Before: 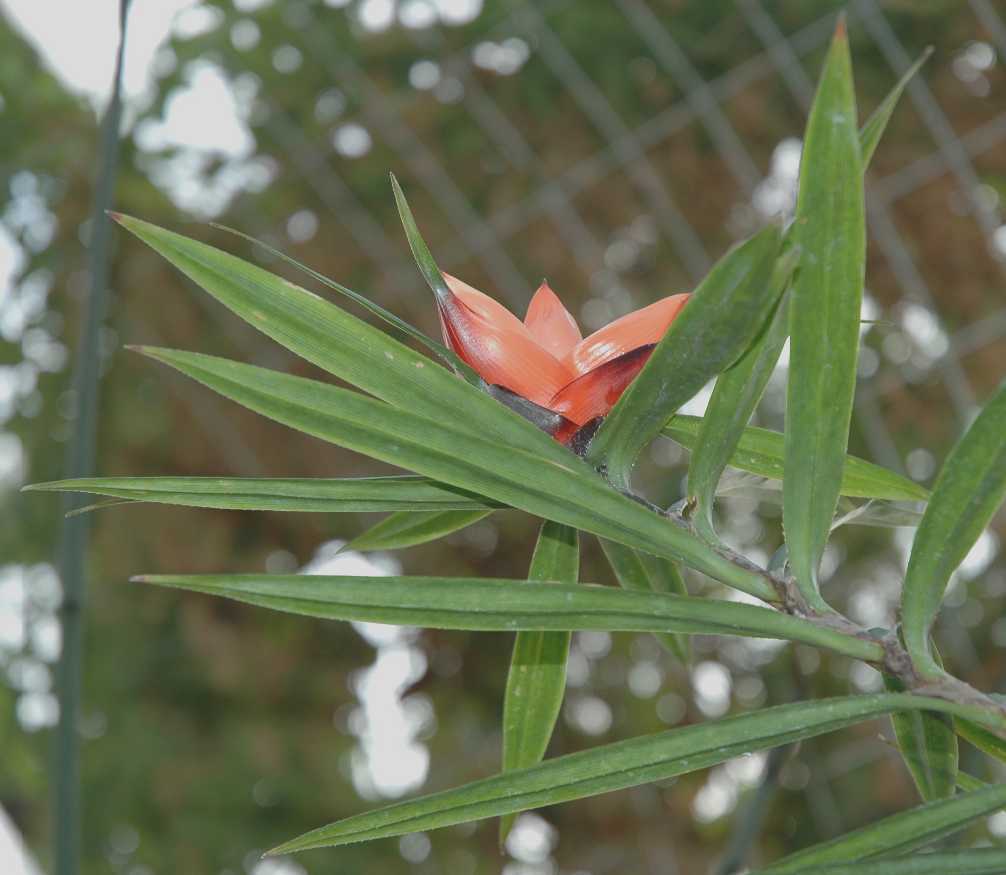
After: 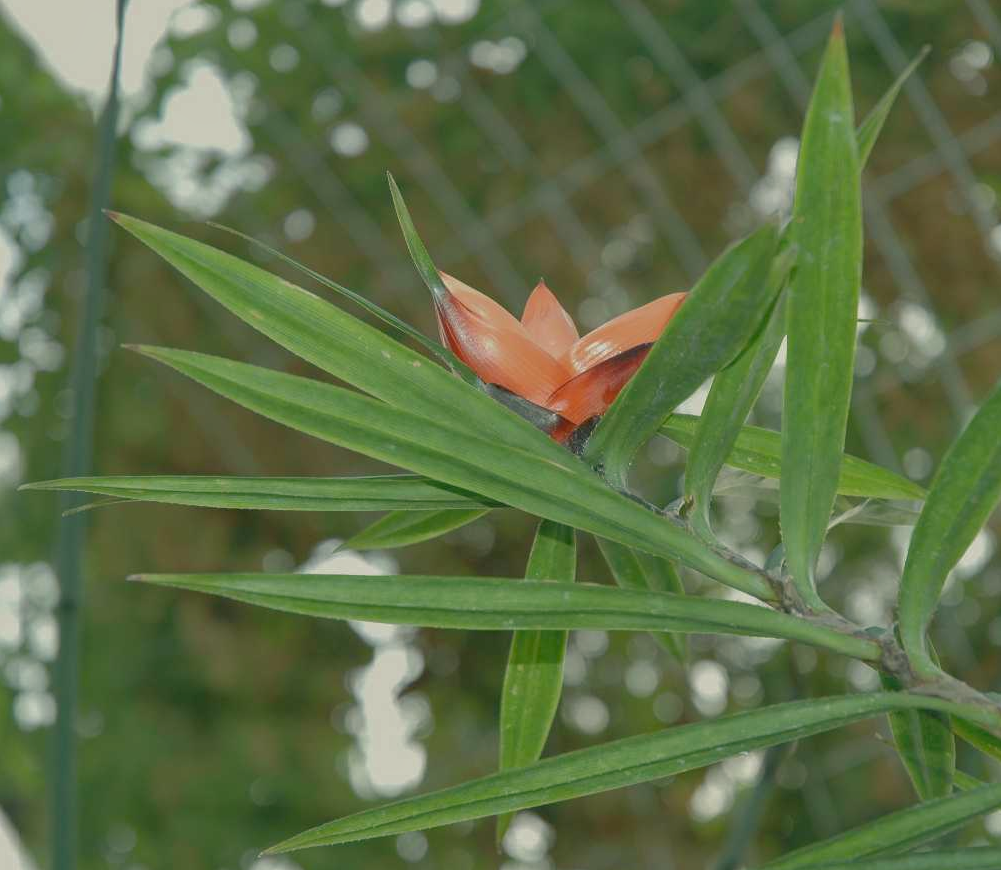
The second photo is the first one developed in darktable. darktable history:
crop and rotate: left 0.477%, top 0.144%, bottom 0.399%
local contrast: on, module defaults
color correction: highlights a* -0.367, highlights b* 9.58, shadows a* -9.39, shadows b* 1.6
tone equalizer: -8 EV 0.26 EV, -7 EV 0.396 EV, -6 EV 0.421 EV, -5 EV 0.246 EV, -3 EV -0.265 EV, -2 EV -0.427 EV, -1 EV -0.418 EV, +0 EV -0.249 EV, edges refinement/feathering 500, mask exposure compensation -1.57 EV, preserve details no
